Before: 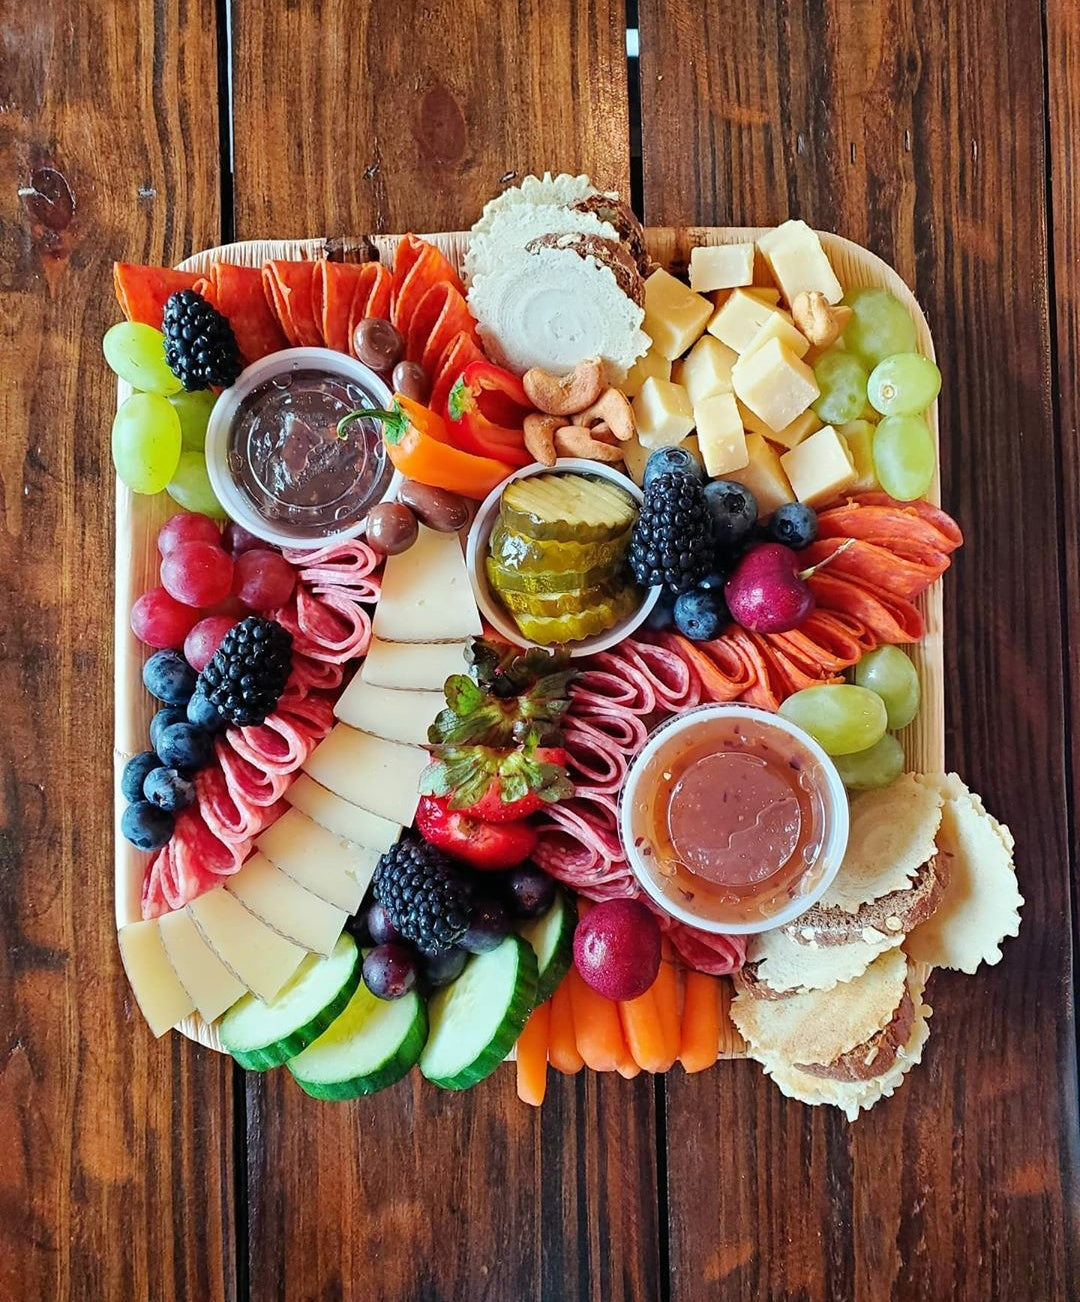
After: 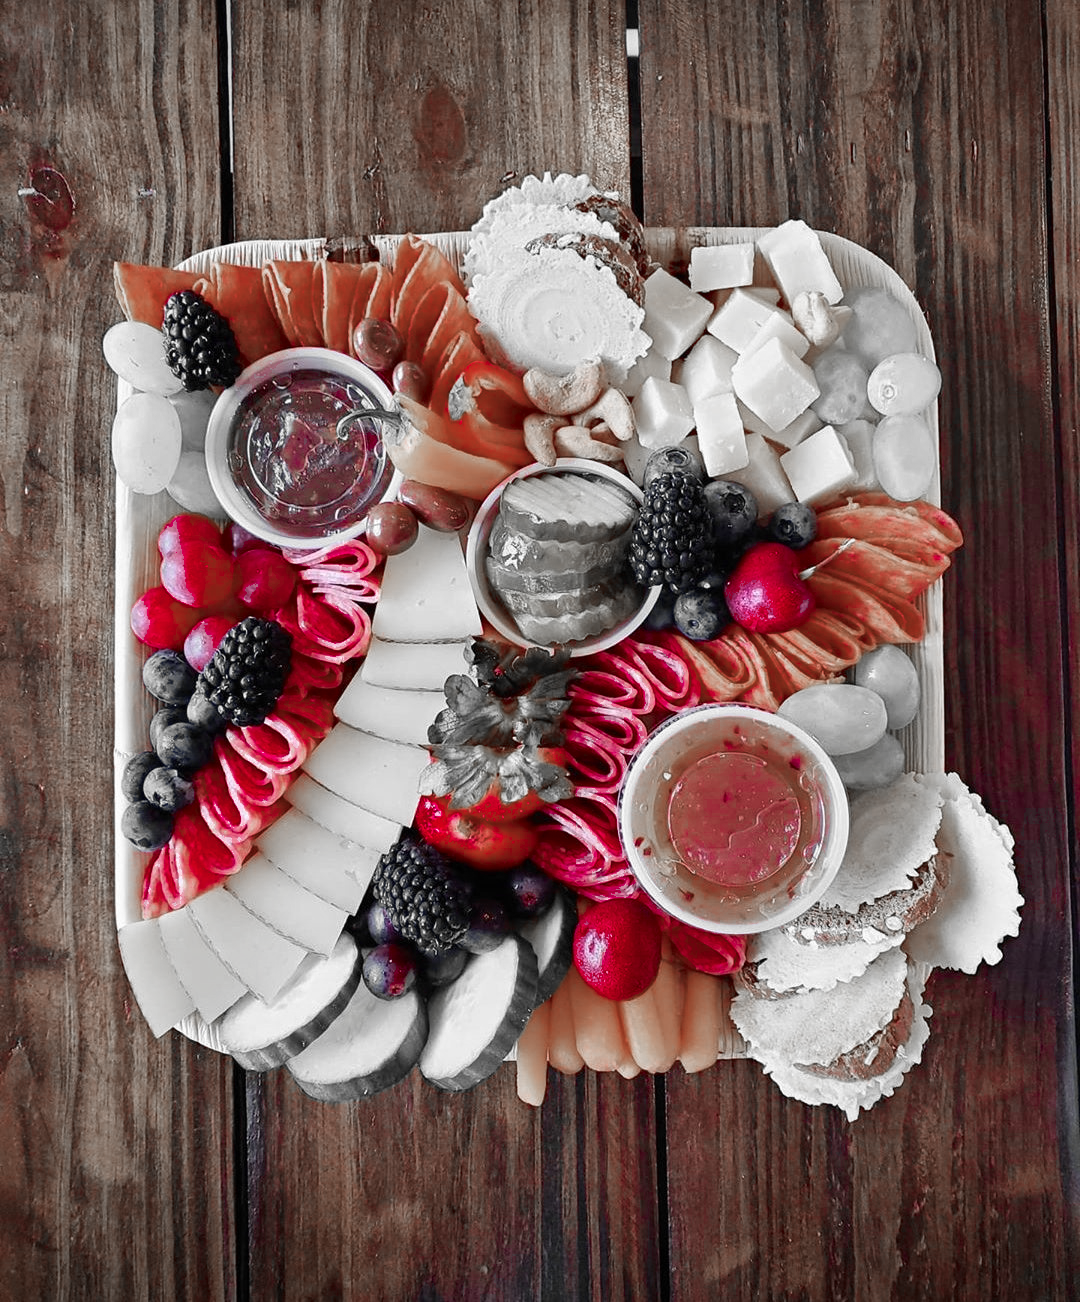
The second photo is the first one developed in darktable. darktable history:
vignetting: fall-off start 97.23%, saturation -0.024, center (-0.033, -0.042), width/height ratio 1.179, unbound false
color zones: curves: ch0 [(0, 0.278) (0.143, 0.5) (0.286, 0.5) (0.429, 0.5) (0.571, 0.5) (0.714, 0.5) (0.857, 0.5) (1, 0.5)]; ch1 [(0, 1) (0.143, 0.165) (0.286, 0) (0.429, 0) (0.571, 0) (0.714, 0) (0.857, 0.5) (1, 0.5)]; ch2 [(0, 0.508) (0.143, 0.5) (0.286, 0.5) (0.429, 0.5) (0.571, 0.5) (0.714, 0.5) (0.857, 0.5) (1, 0.5)]
